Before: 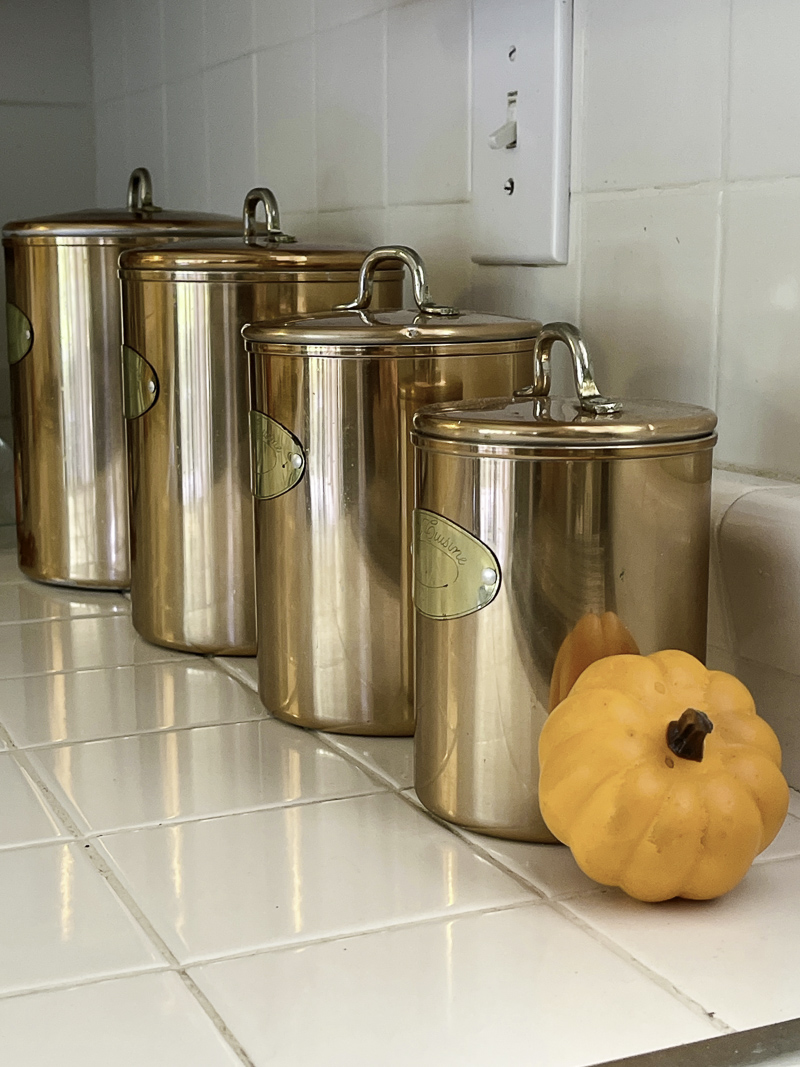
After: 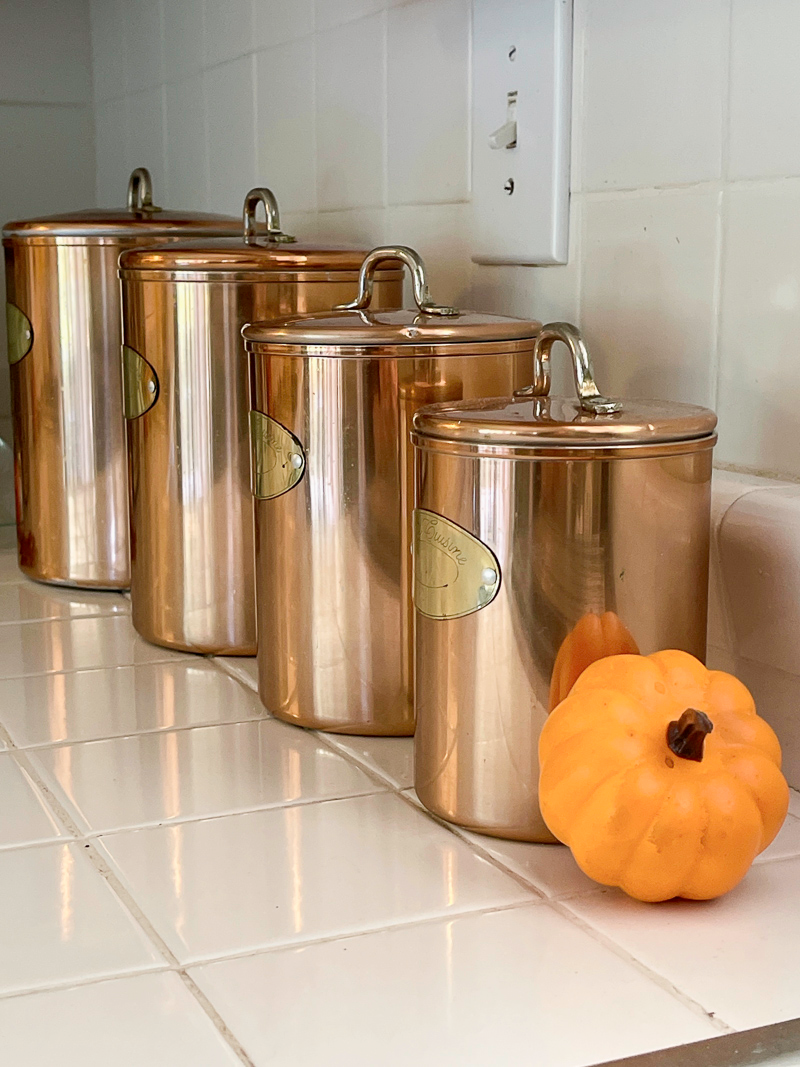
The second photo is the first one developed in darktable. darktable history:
exposure: exposure -0.062 EV, compensate highlight preservation false
